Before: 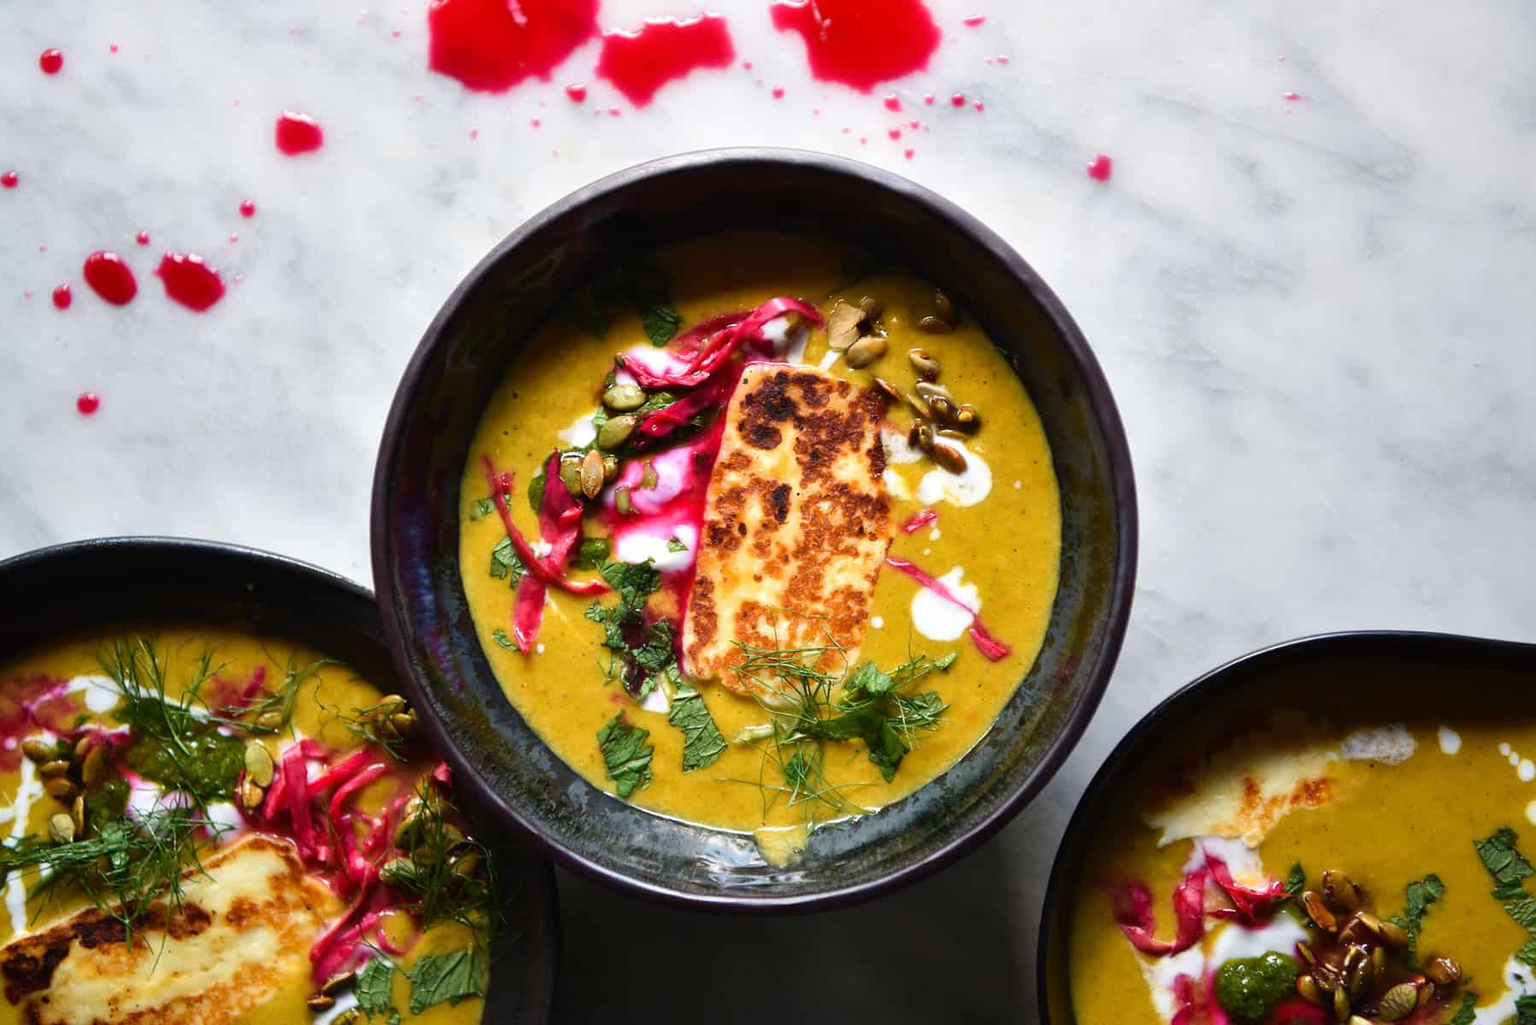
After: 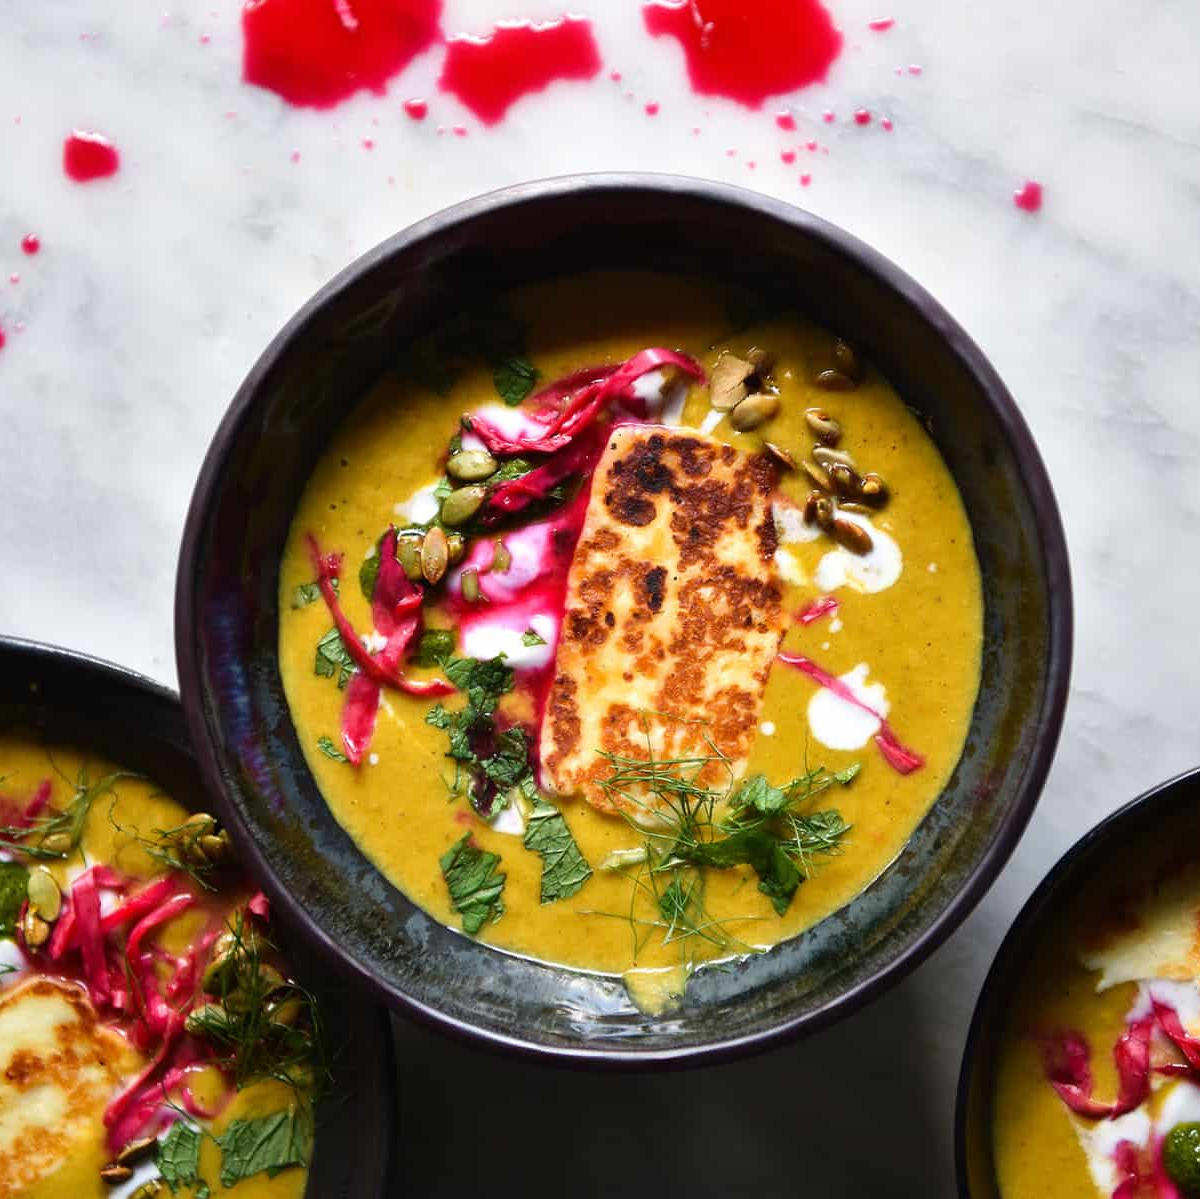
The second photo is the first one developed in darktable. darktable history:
crop and rotate: left 14.423%, right 18.807%
